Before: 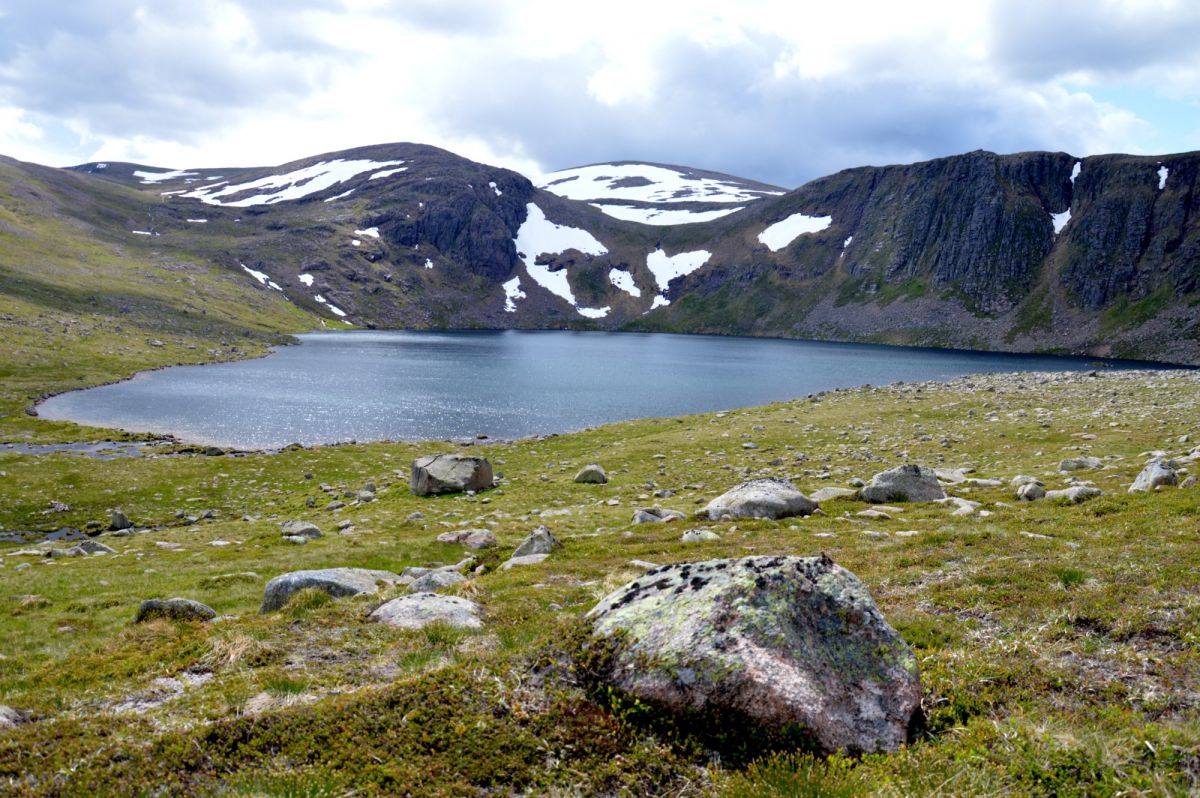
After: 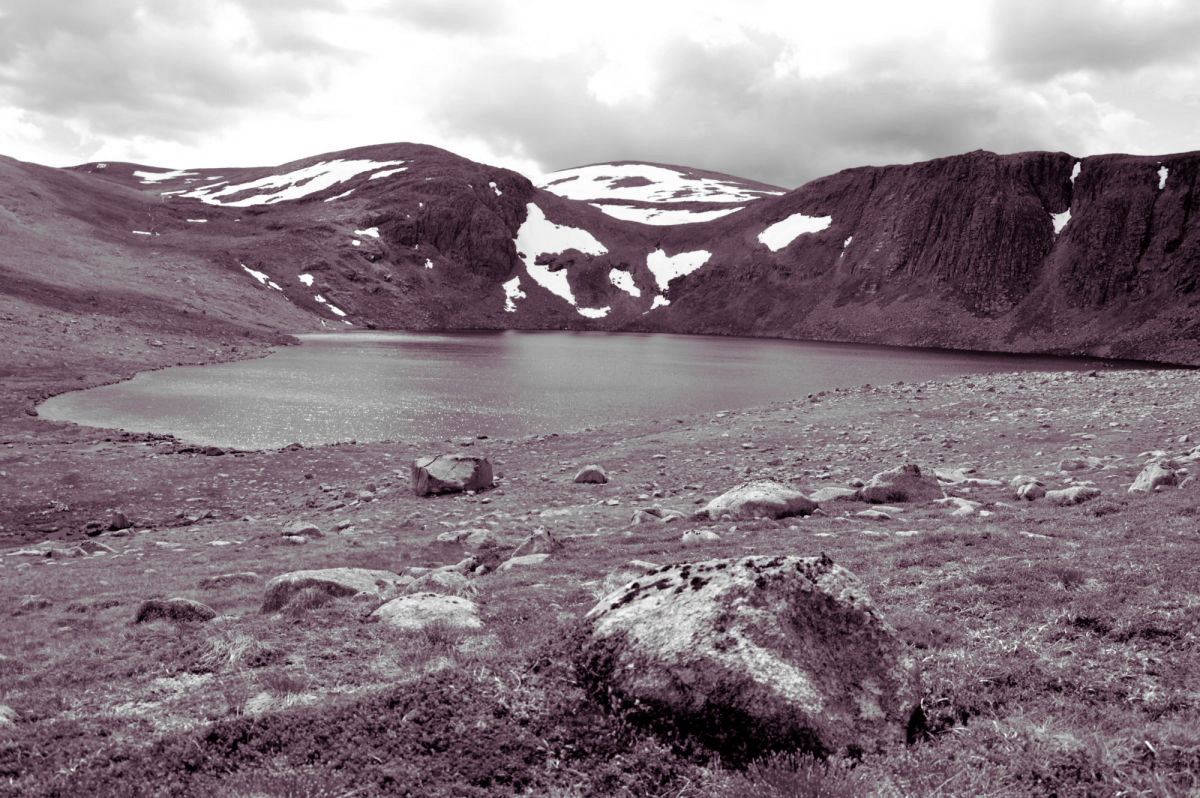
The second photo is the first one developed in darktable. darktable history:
split-toning: shadows › hue 316.8°, shadows › saturation 0.47, highlights › hue 201.6°, highlights › saturation 0, balance -41.97, compress 28.01%
monochrome: a 32, b 64, size 2.3, highlights 1
